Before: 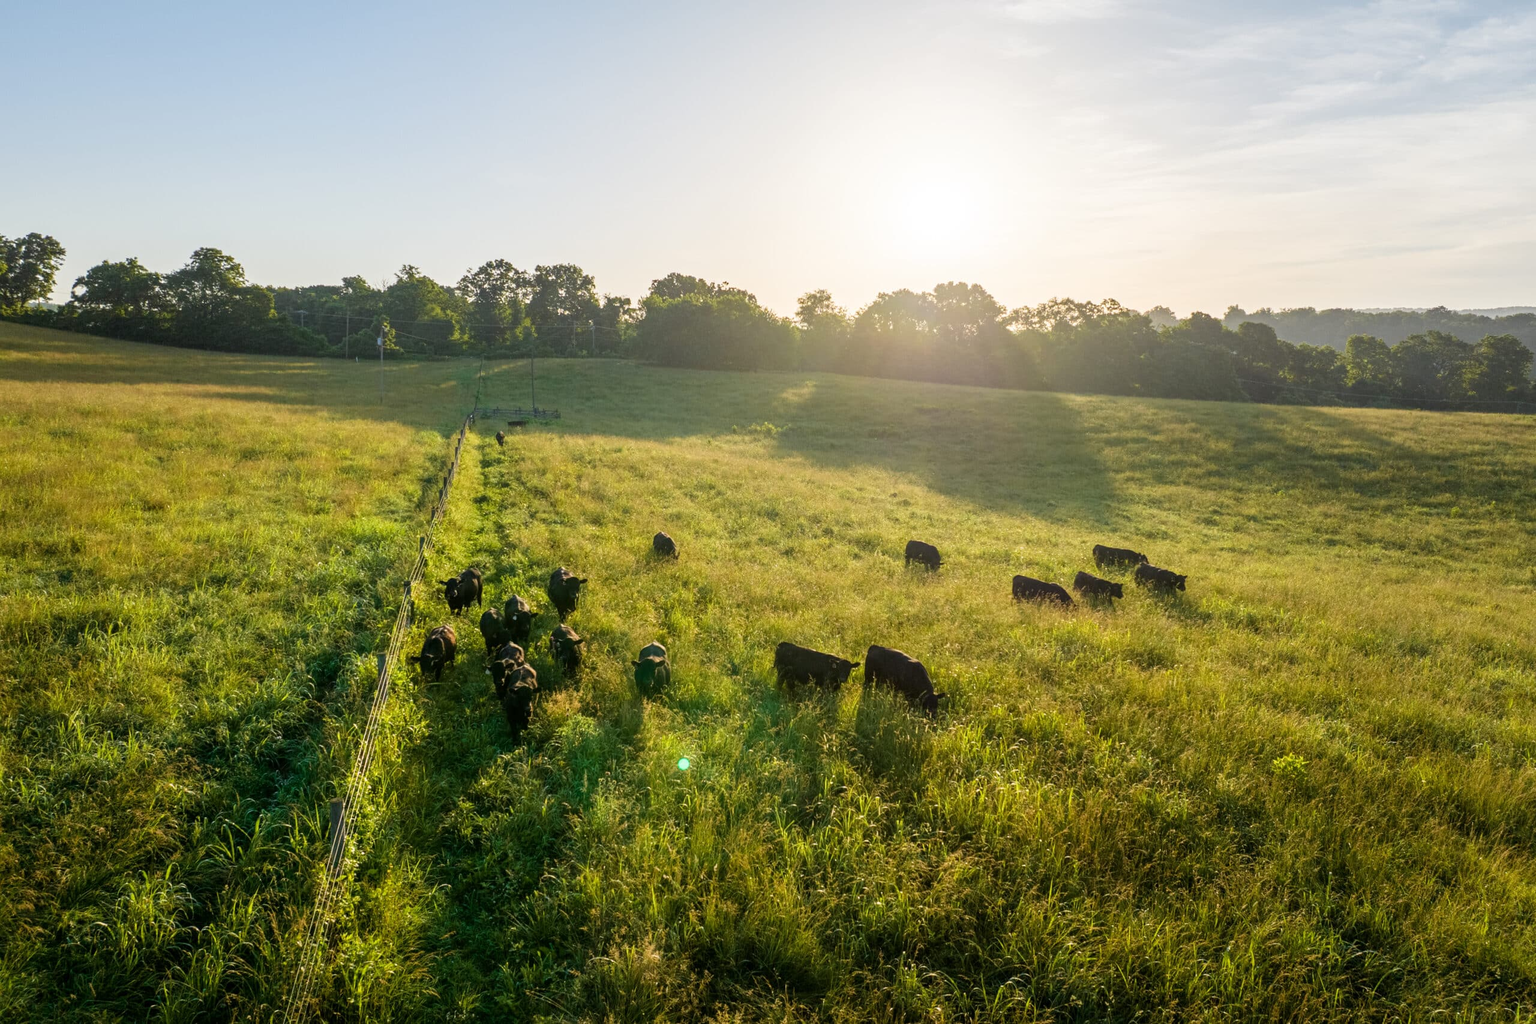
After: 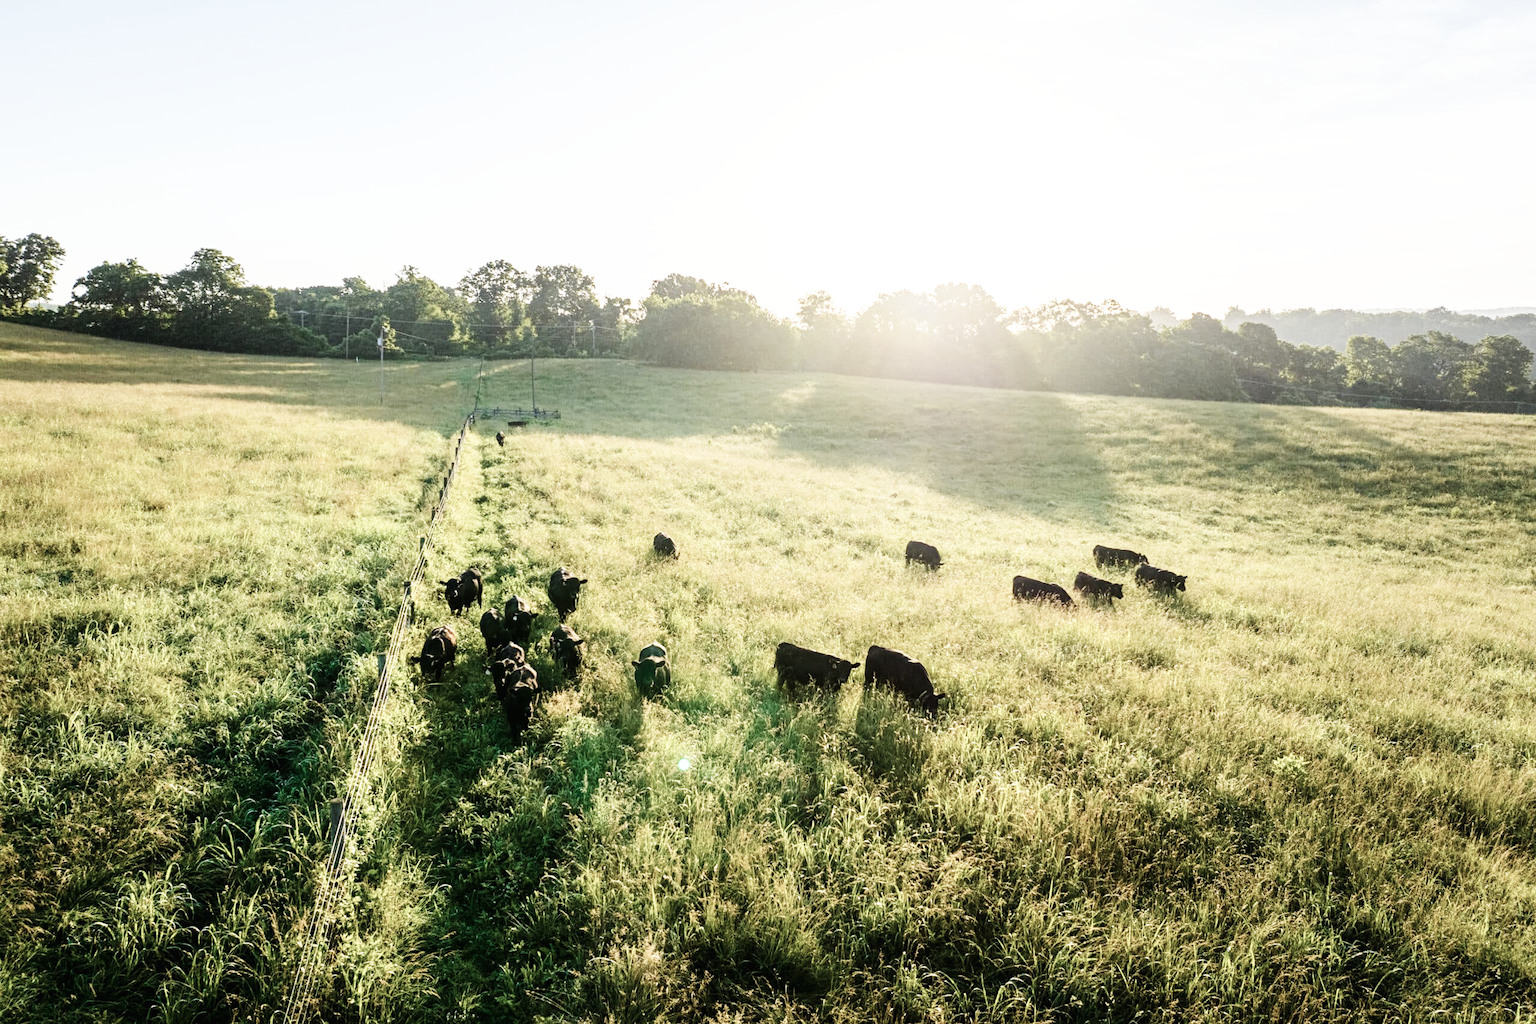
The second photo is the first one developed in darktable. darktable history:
contrast equalizer: y [[0.5, 0.5, 0.468, 0.5, 0.5, 0.5], [0.5 ×6], [0.5 ×6], [0 ×6], [0 ×6]]
base curve: curves: ch0 [(0, 0.003) (0.001, 0.002) (0.006, 0.004) (0.02, 0.022) (0.048, 0.086) (0.094, 0.234) (0.162, 0.431) (0.258, 0.629) (0.385, 0.8) (0.548, 0.918) (0.751, 0.988) (1, 1)], preserve colors none
color balance: input saturation 100.43%, contrast fulcrum 14.22%, output saturation 70.41%
contrast brightness saturation: contrast 0.11, saturation -0.17
